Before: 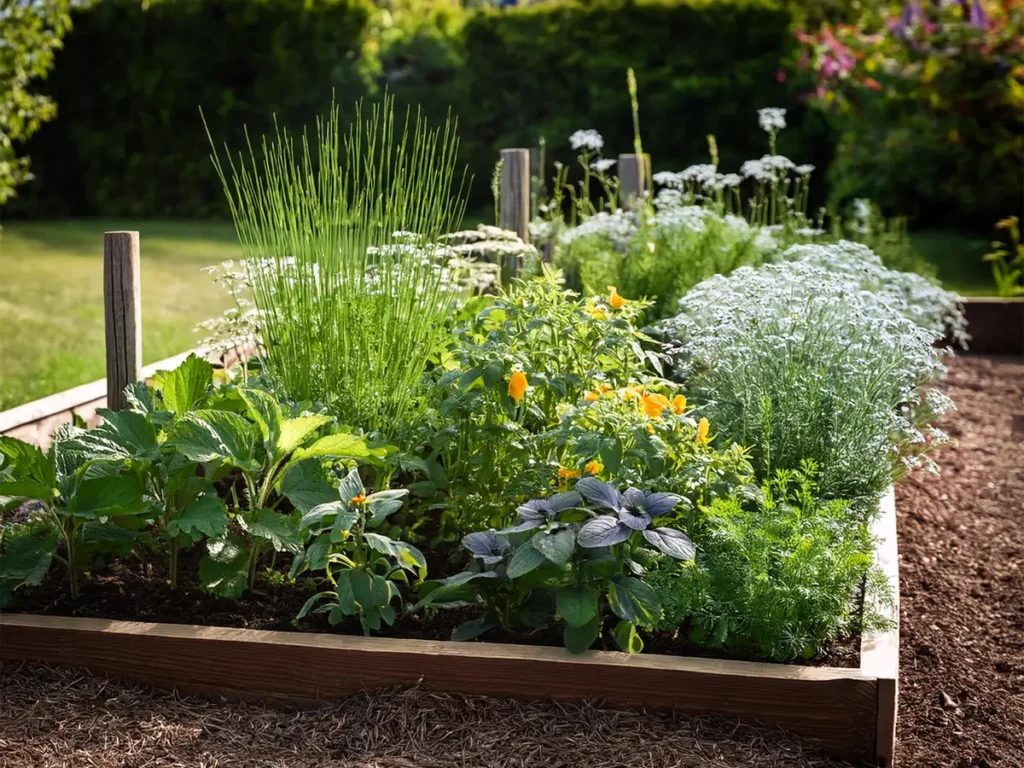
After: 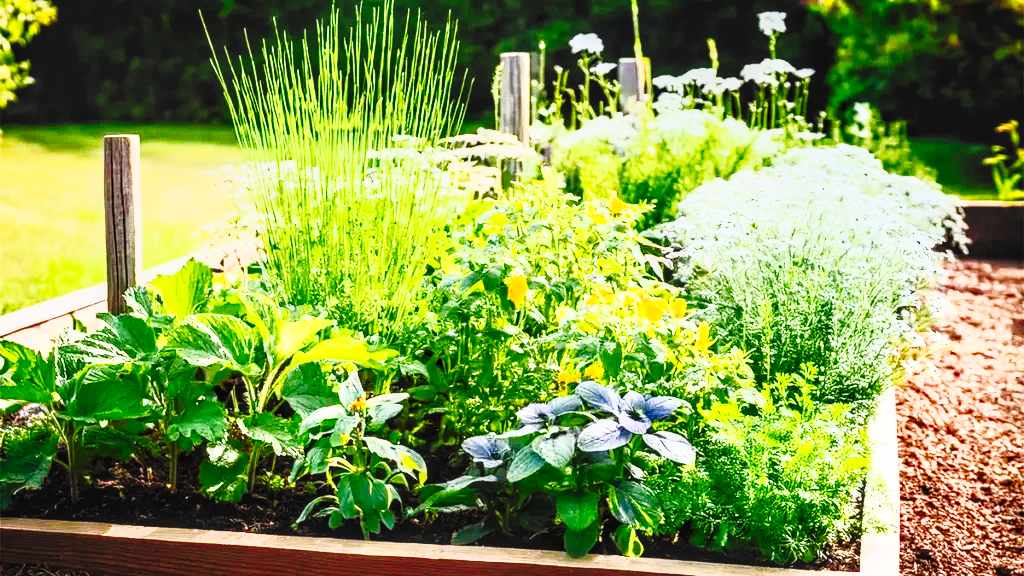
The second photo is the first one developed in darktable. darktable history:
crop and rotate: top 12.5%, bottom 12.5%
exposure: exposure 0.207 EV, compensate highlight preservation false
tone curve: curves: ch0 [(0, 0) (0.003, 0.016) (0.011, 0.019) (0.025, 0.023) (0.044, 0.029) (0.069, 0.042) (0.1, 0.068) (0.136, 0.101) (0.177, 0.143) (0.224, 0.21) (0.277, 0.289) (0.335, 0.379) (0.399, 0.476) (0.468, 0.569) (0.543, 0.654) (0.623, 0.75) (0.709, 0.822) (0.801, 0.893) (0.898, 0.946) (1, 1)], preserve colors none
filmic rgb: black relative exposure -6.59 EV, white relative exposure 4.71 EV, hardness 3.13, contrast 0.805
contrast brightness saturation: contrast 1, brightness 1, saturation 1
local contrast: detail 130%
